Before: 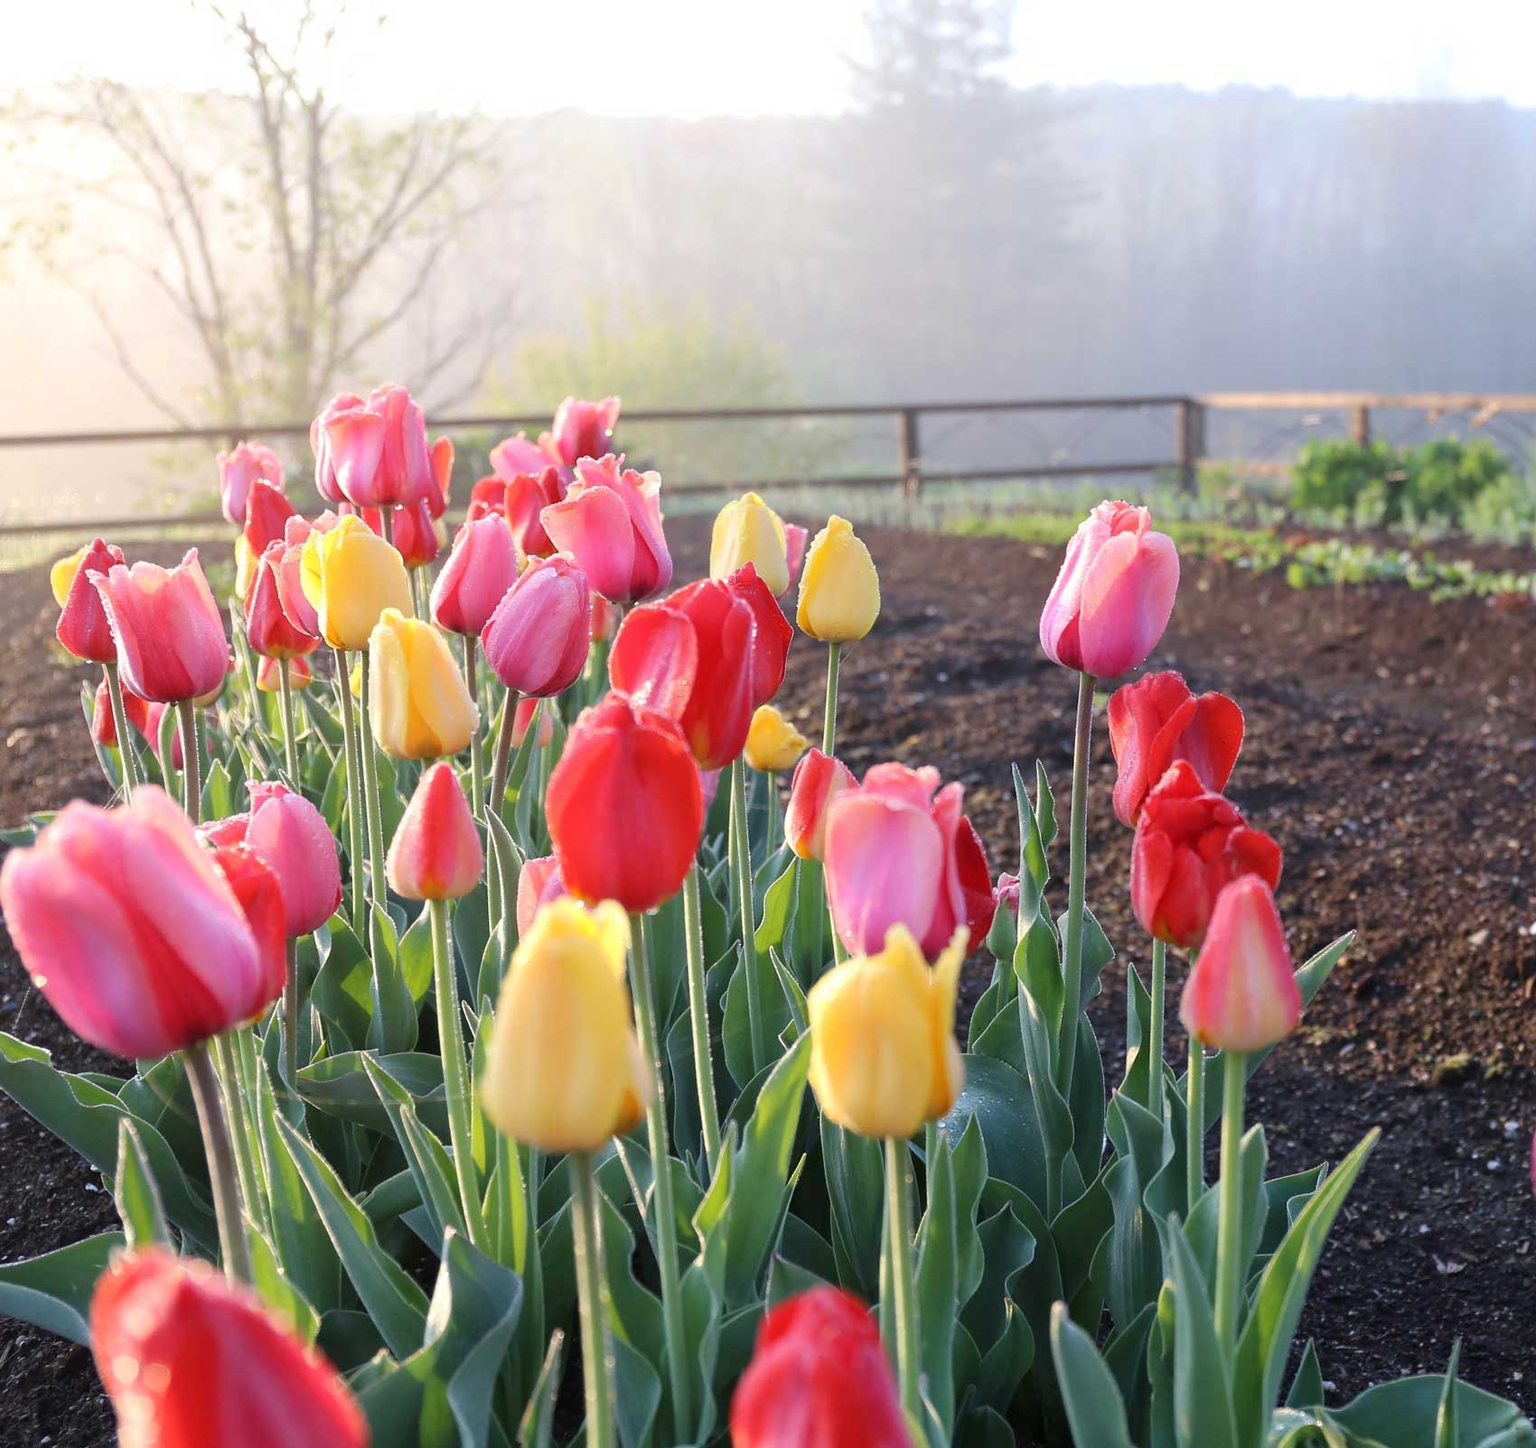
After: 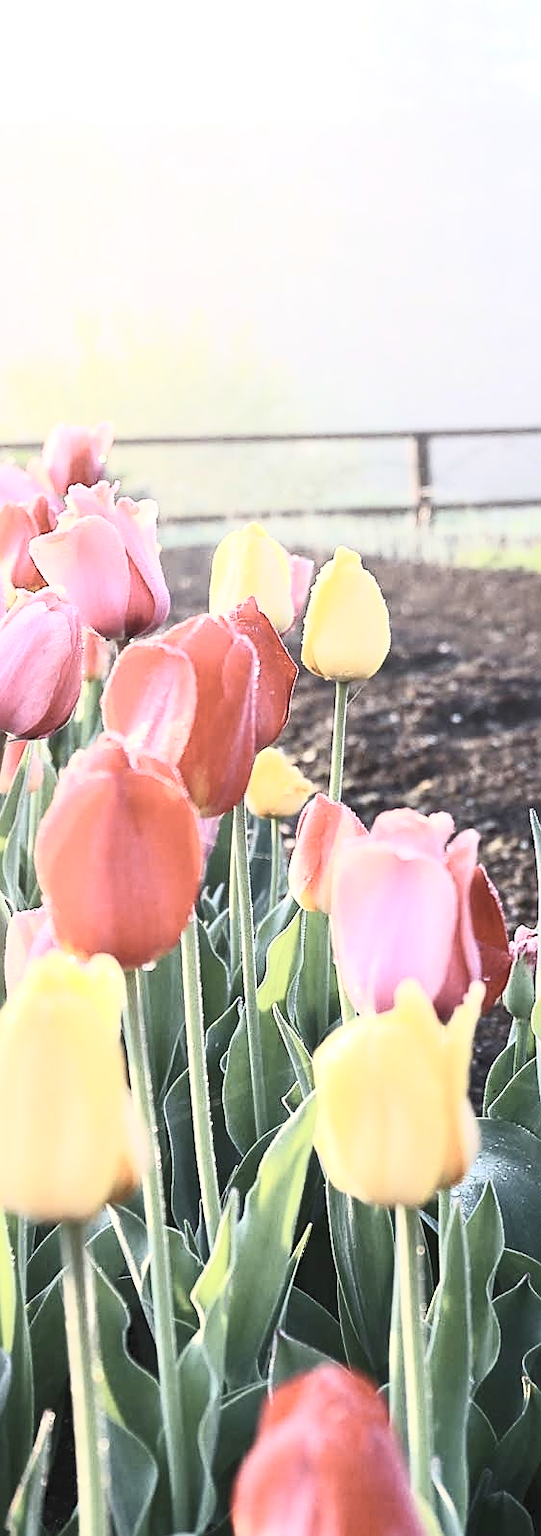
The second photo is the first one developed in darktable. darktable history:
crop: left 33.36%, right 33.36%
contrast brightness saturation: contrast 0.57, brightness 0.57, saturation -0.34
tone equalizer: on, module defaults
sharpen: on, module defaults
